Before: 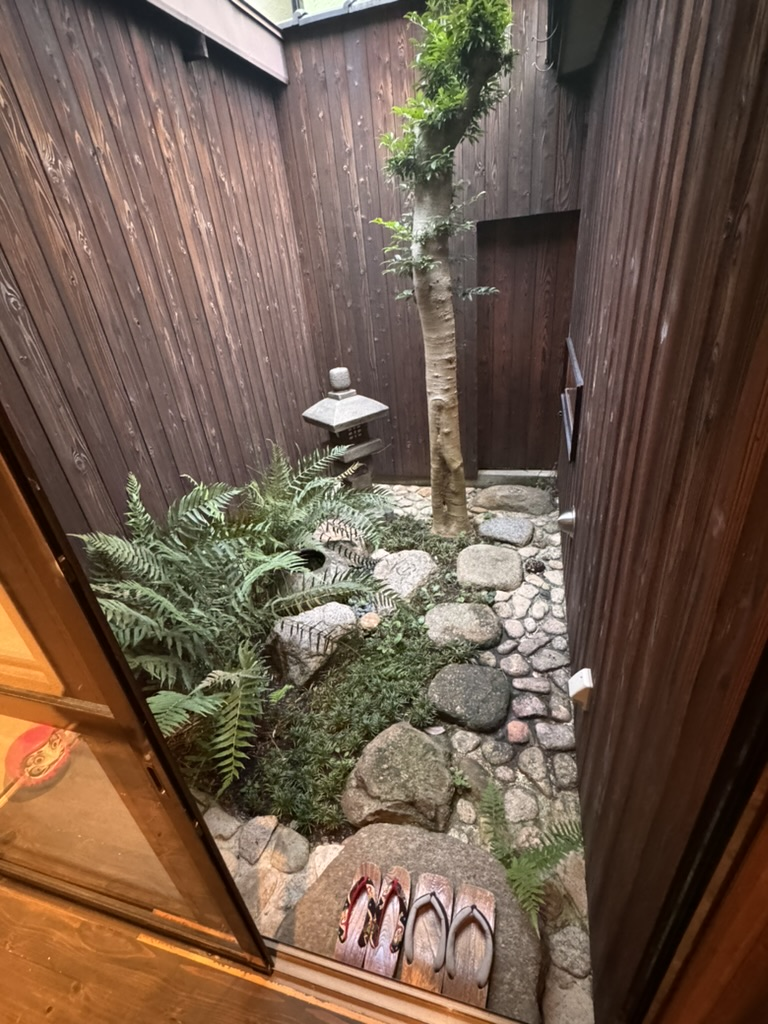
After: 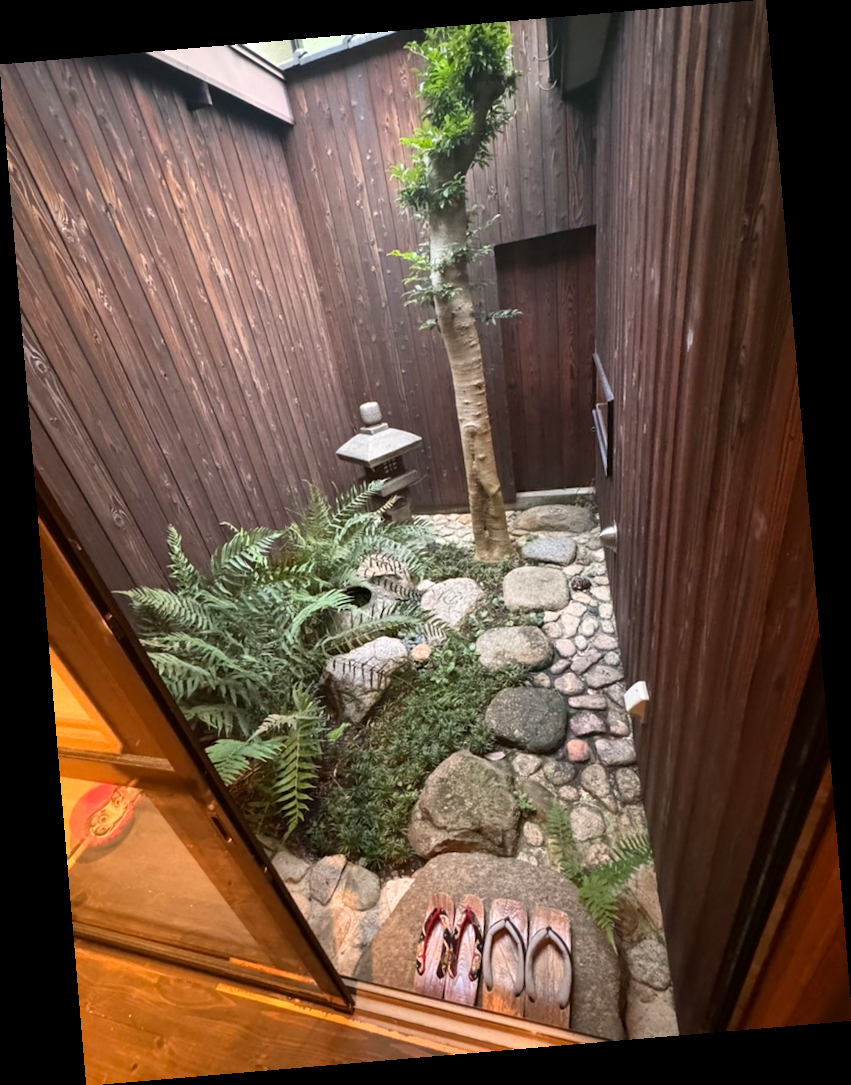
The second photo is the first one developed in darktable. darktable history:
base curve: curves: ch0 [(0, 0) (0.472, 0.508) (1, 1)]
rotate and perspective: rotation -4.86°, automatic cropping off
